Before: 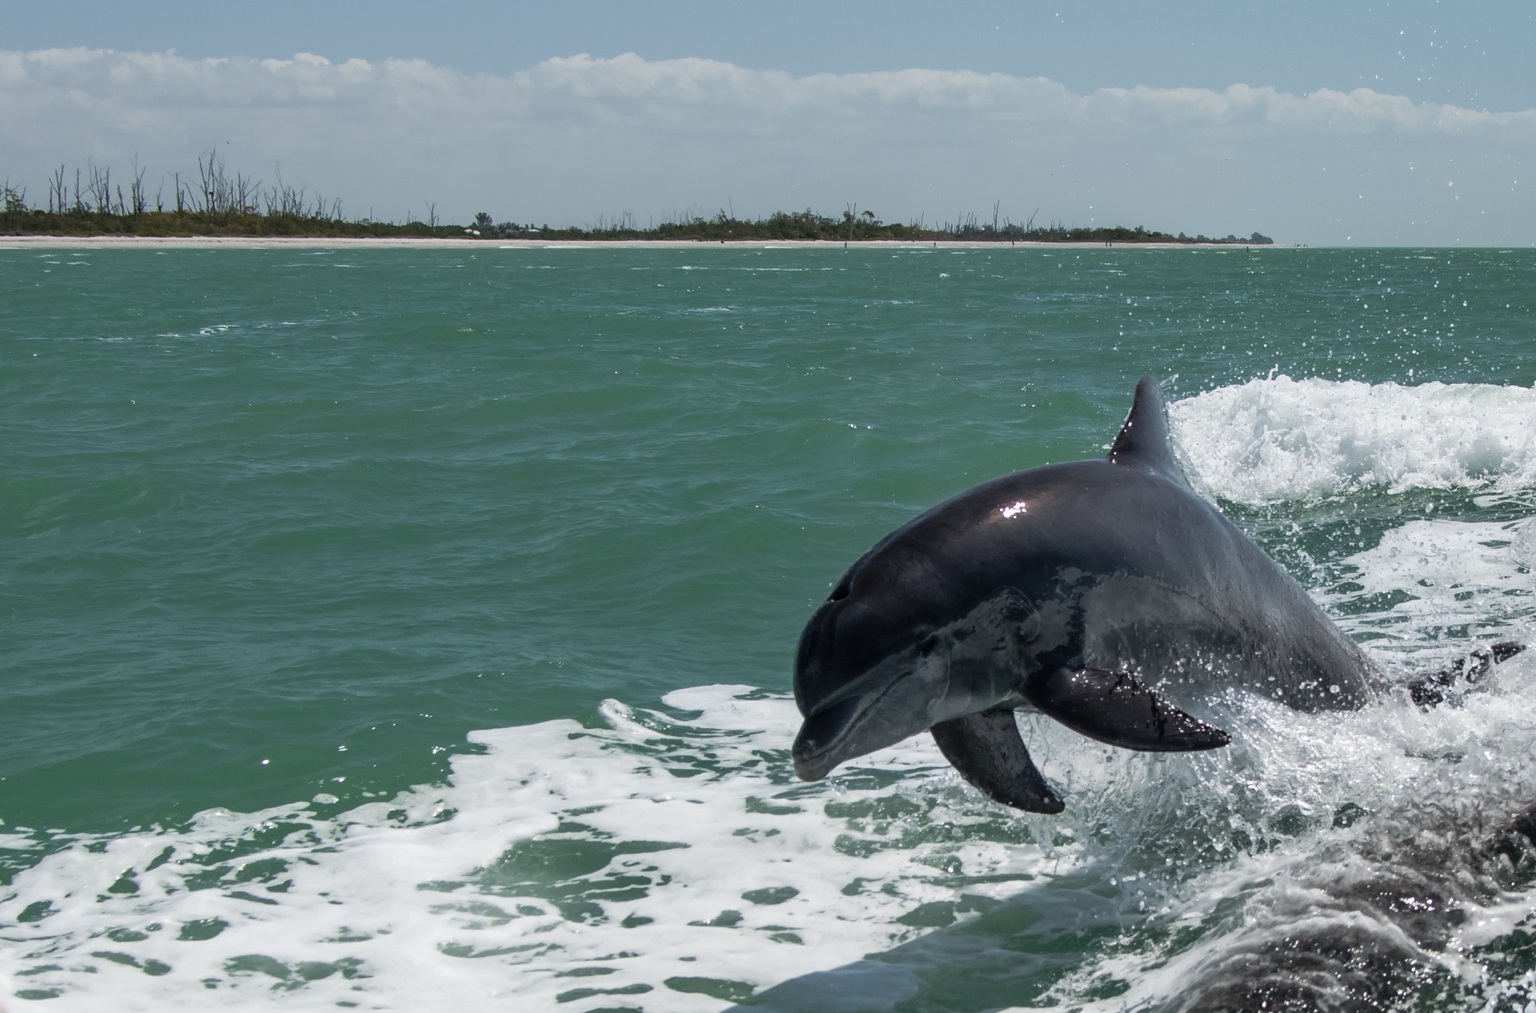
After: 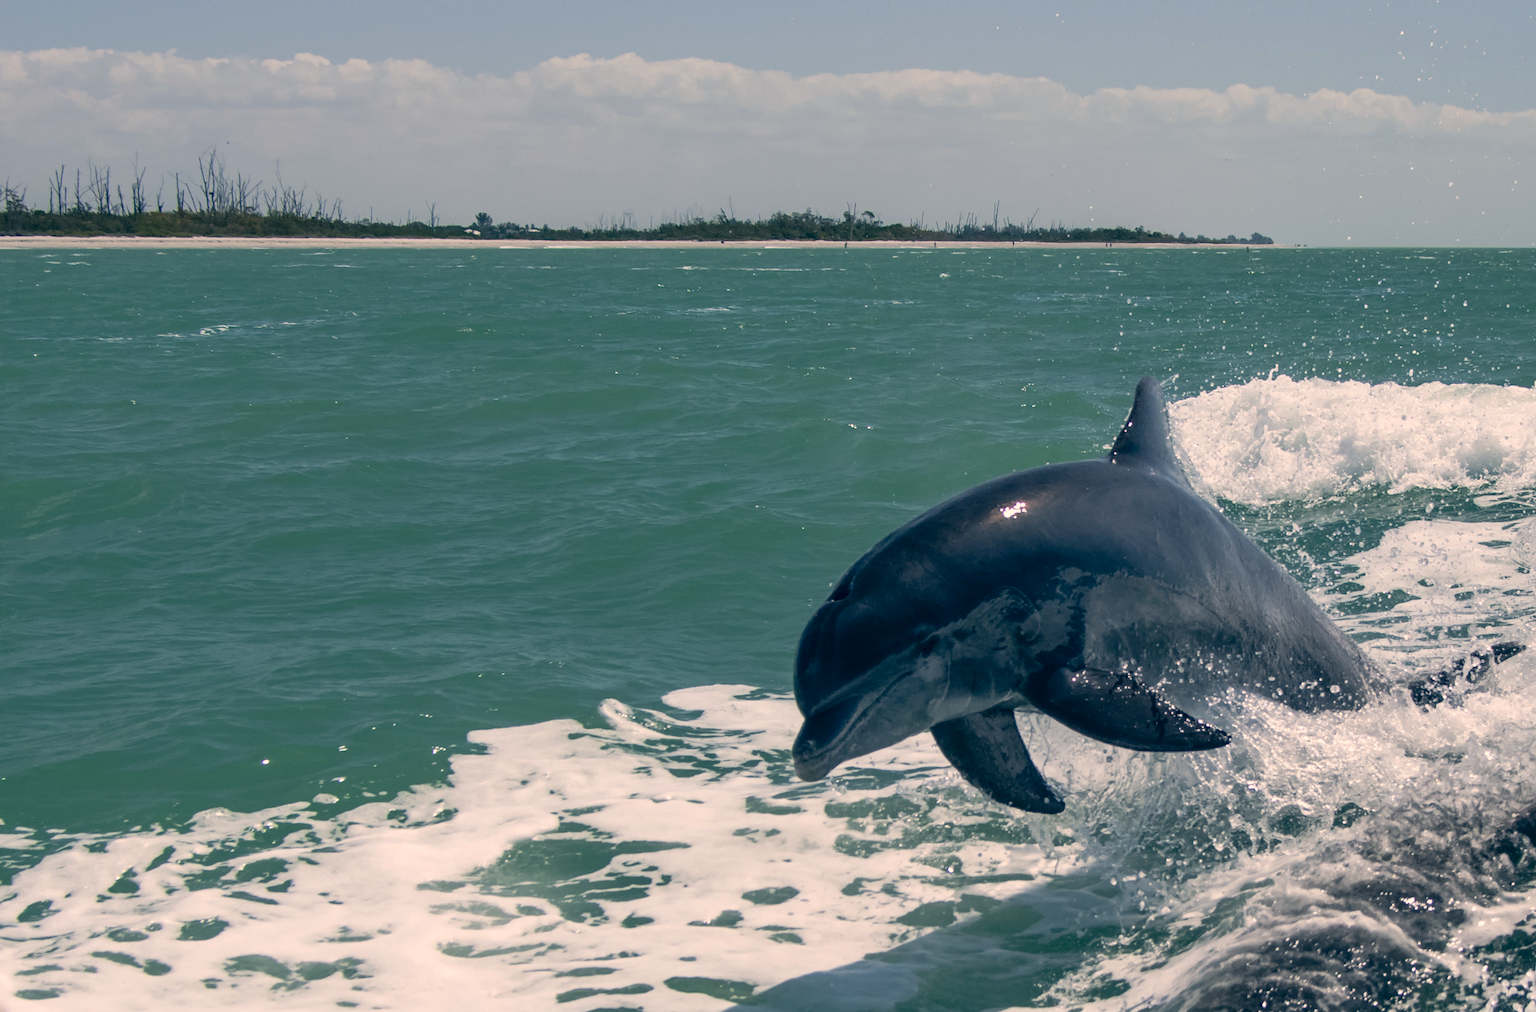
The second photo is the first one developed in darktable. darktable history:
color correction: highlights a* 10.31, highlights b* 13.98, shadows a* -9.62, shadows b* -14.87
